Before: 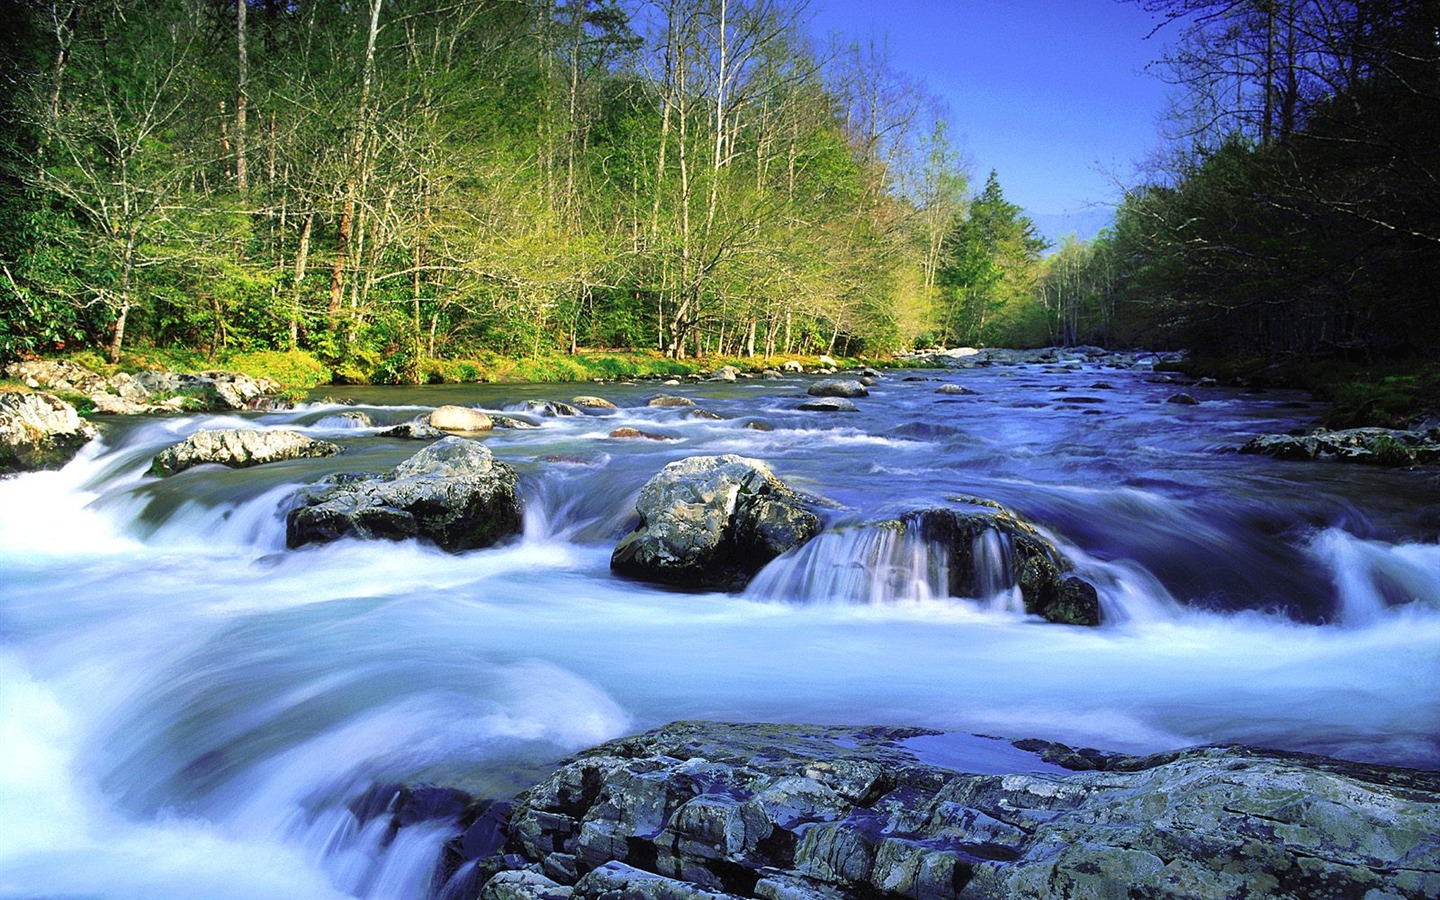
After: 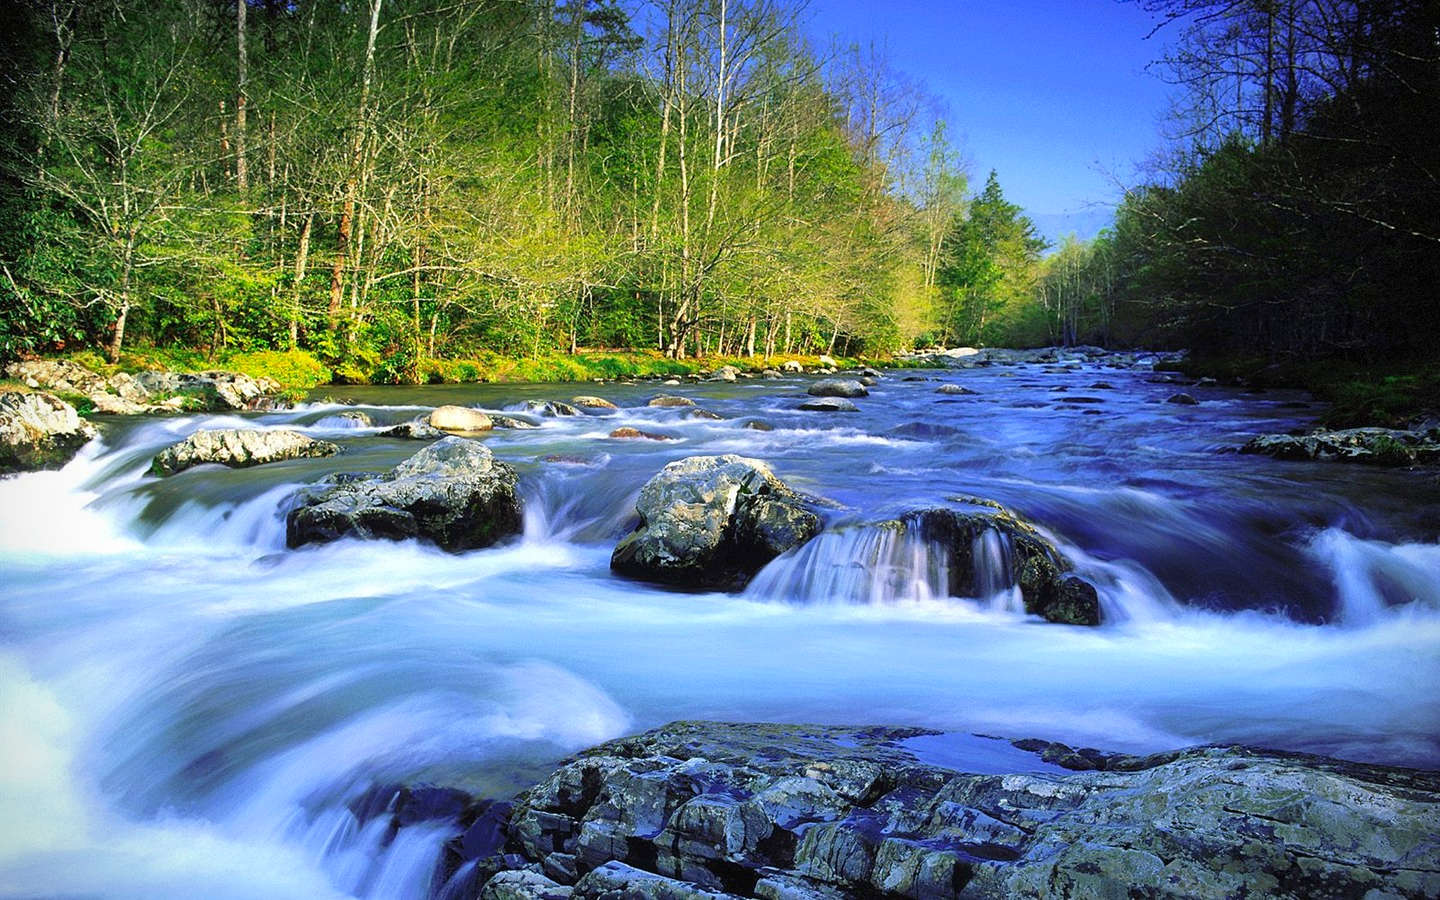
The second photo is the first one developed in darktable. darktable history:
color correction: highlights b* 0.034, saturation 1.15
vignetting: brightness -0.42, saturation -0.296, dithering 8-bit output, unbound false
